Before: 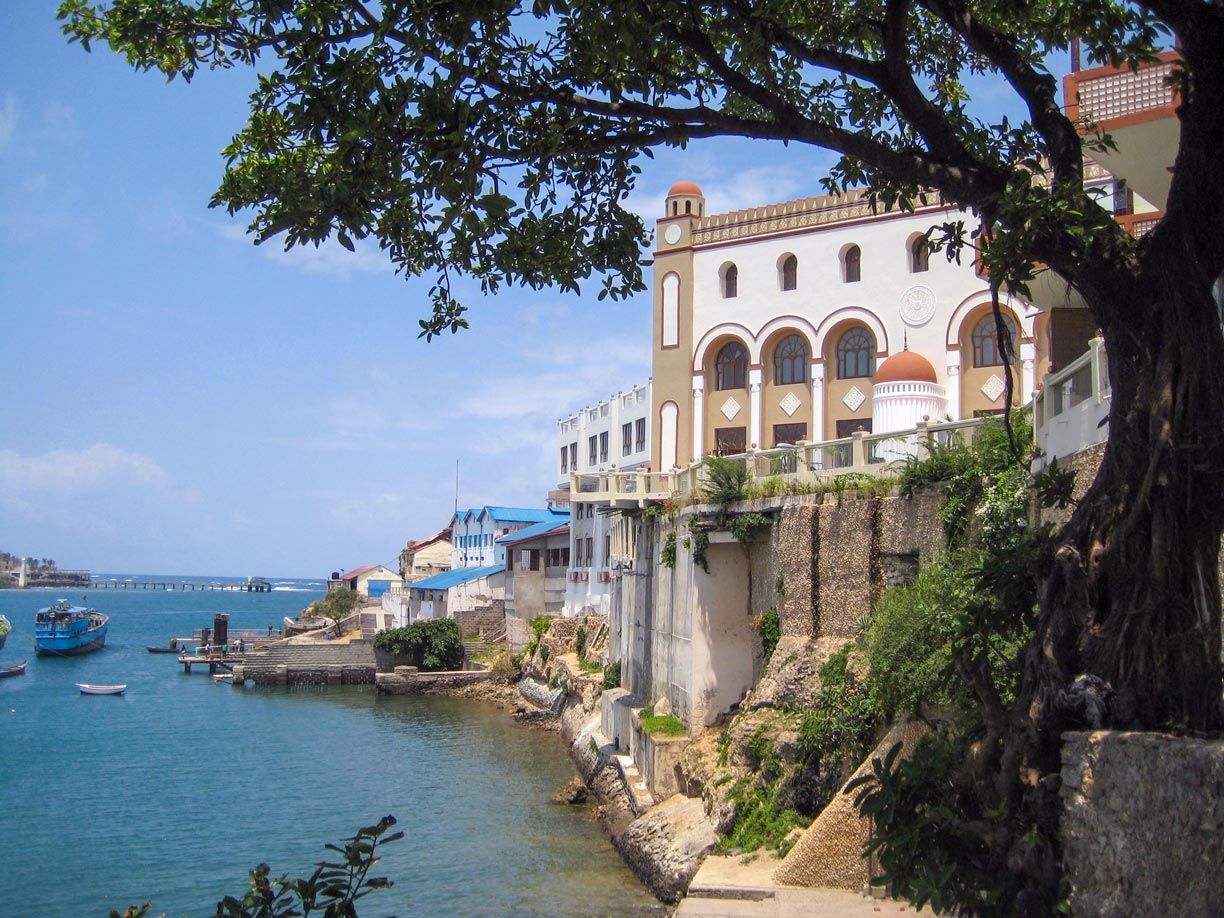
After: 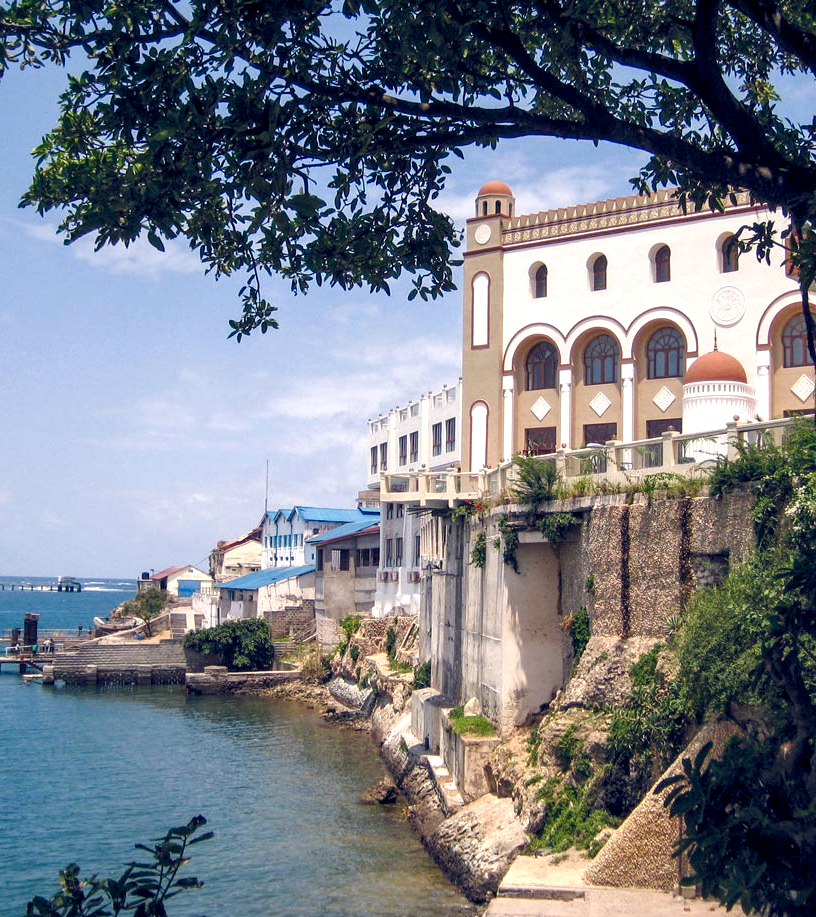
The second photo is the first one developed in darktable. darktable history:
crop and rotate: left 15.546%, right 17.787%
local contrast: highlights 100%, shadows 100%, detail 131%, midtone range 0.2
color balance rgb: highlights gain › chroma 2.94%, highlights gain › hue 60.57°, global offset › chroma 0.25%, global offset › hue 256.52°, perceptual saturation grading › global saturation 20%, perceptual saturation grading › highlights -50%, perceptual saturation grading › shadows 30%, contrast 15%
